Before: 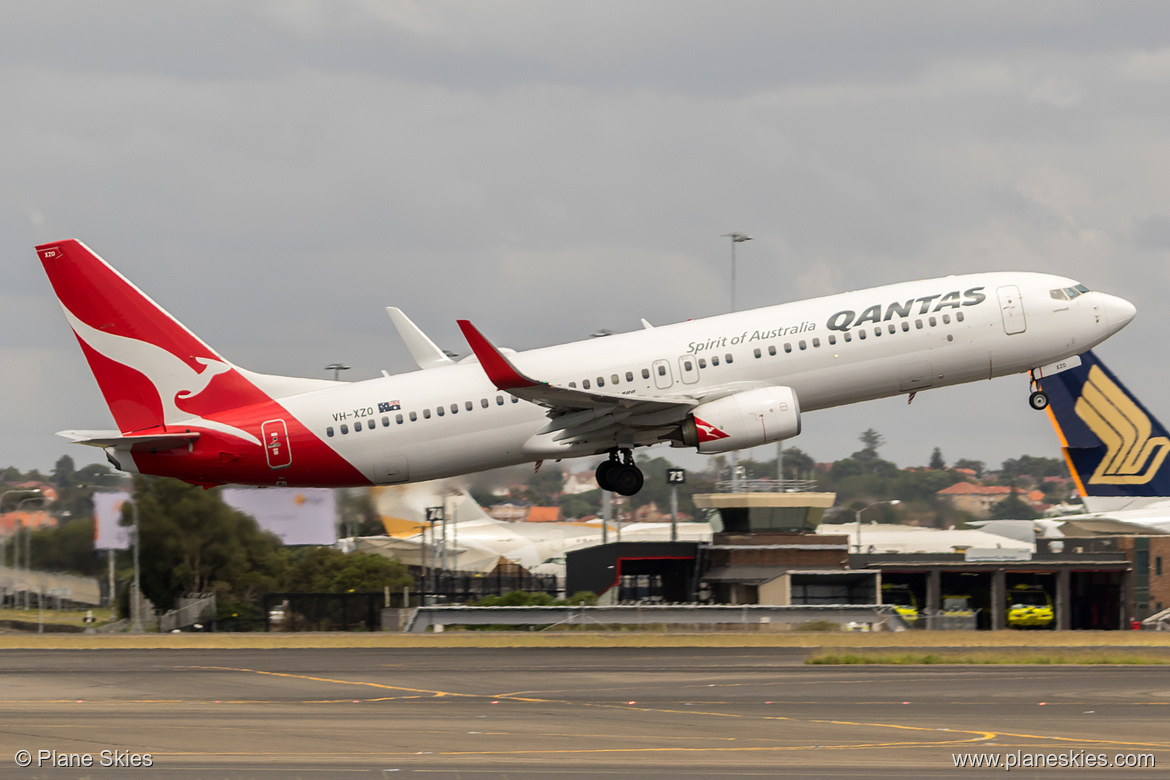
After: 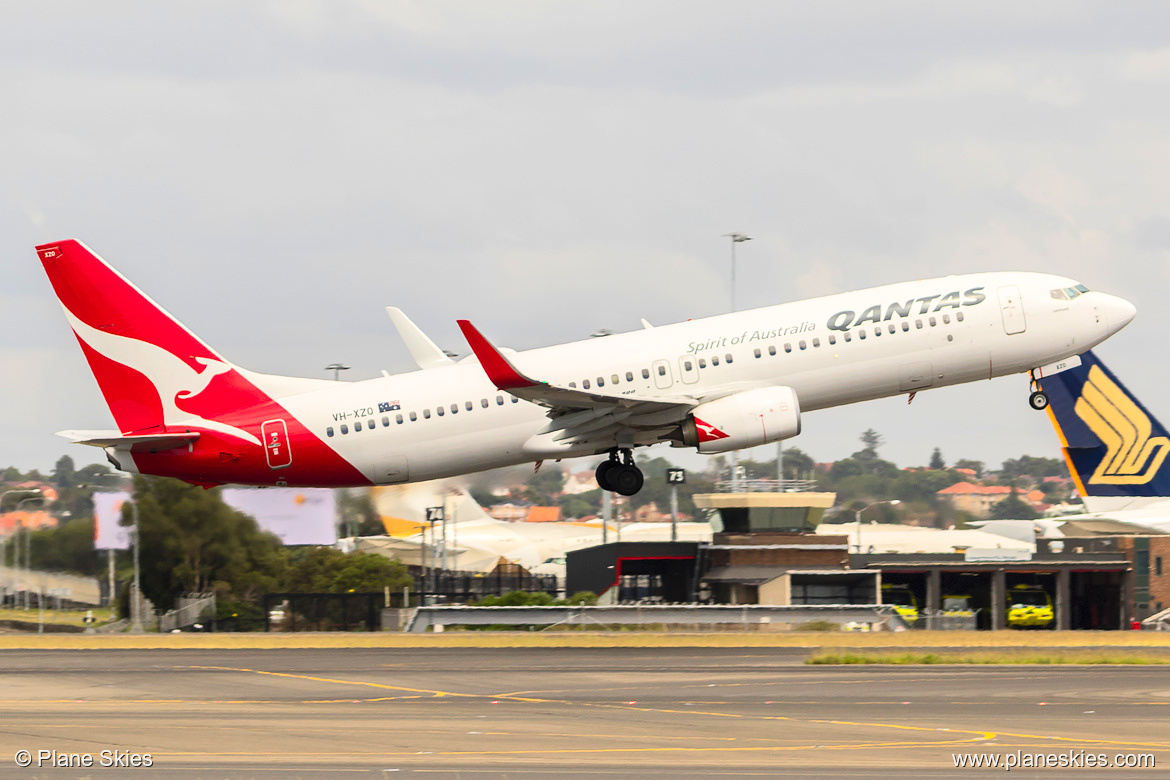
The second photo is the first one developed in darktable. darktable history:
contrast brightness saturation: contrast 0.243, brightness 0.27, saturation 0.375
